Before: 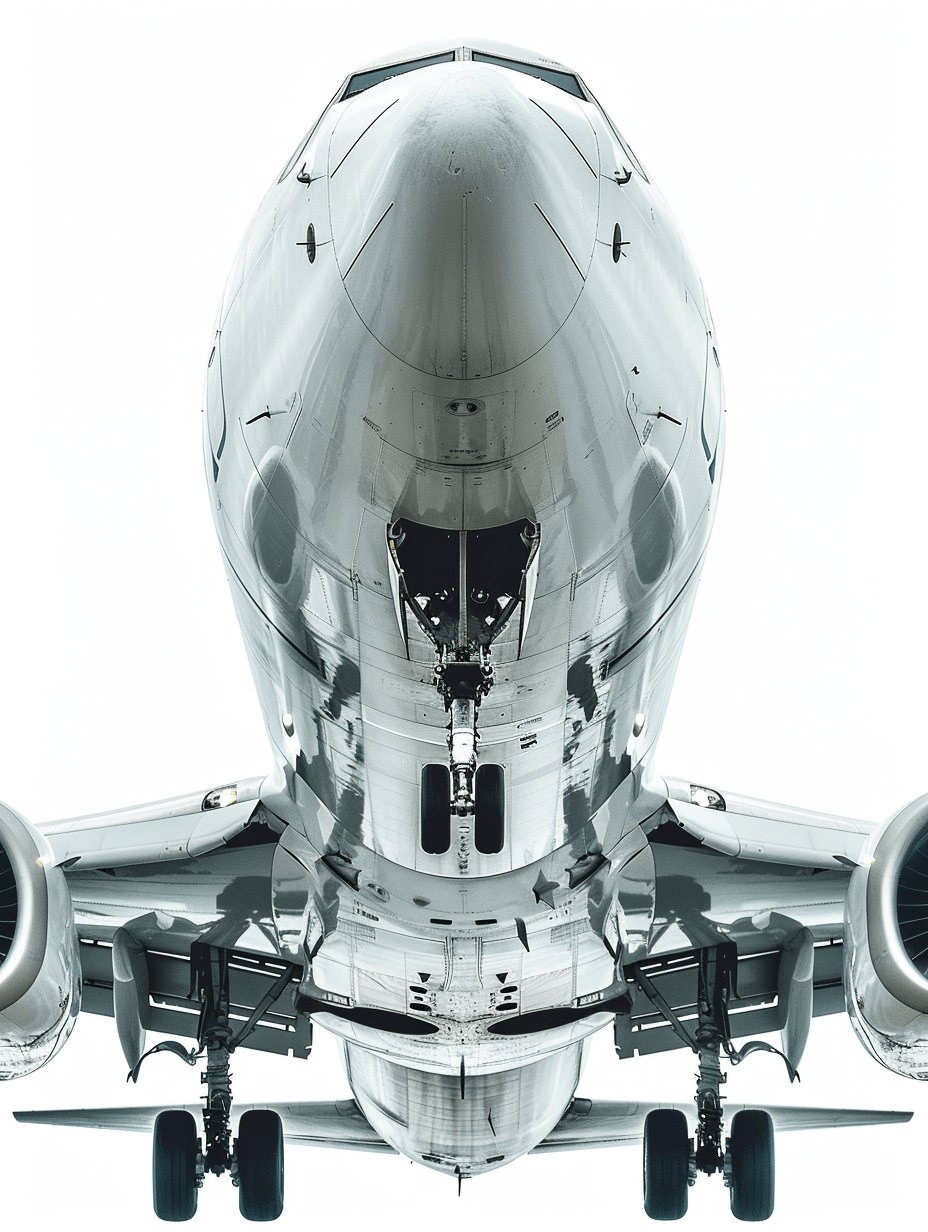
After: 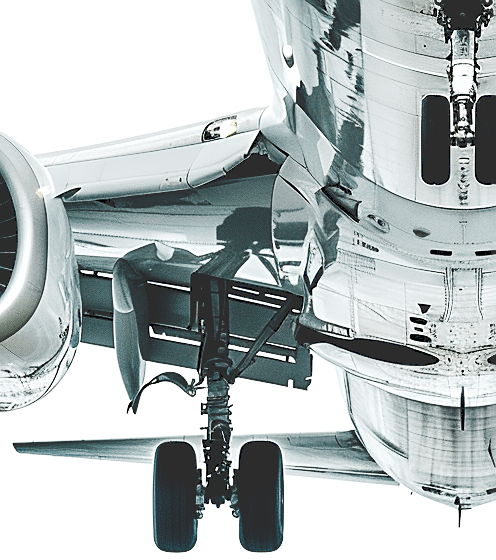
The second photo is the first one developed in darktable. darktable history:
crop and rotate: top 54.326%, right 46.452%, bottom 0.177%
tone equalizer: edges refinement/feathering 500, mask exposure compensation -1.57 EV, preserve details no
tone curve: curves: ch0 [(0, 0) (0.003, 0.178) (0.011, 0.177) (0.025, 0.177) (0.044, 0.178) (0.069, 0.178) (0.1, 0.18) (0.136, 0.183) (0.177, 0.199) (0.224, 0.227) (0.277, 0.278) (0.335, 0.357) (0.399, 0.449) (0.468, 0.546) (0.543, 0.65) (0.623, 0.724) (0.709, 0.804) (0.801, 0.868) (0.898, 0.921) (1, 1)], preserve colors none
sharpen: on, module defaults
